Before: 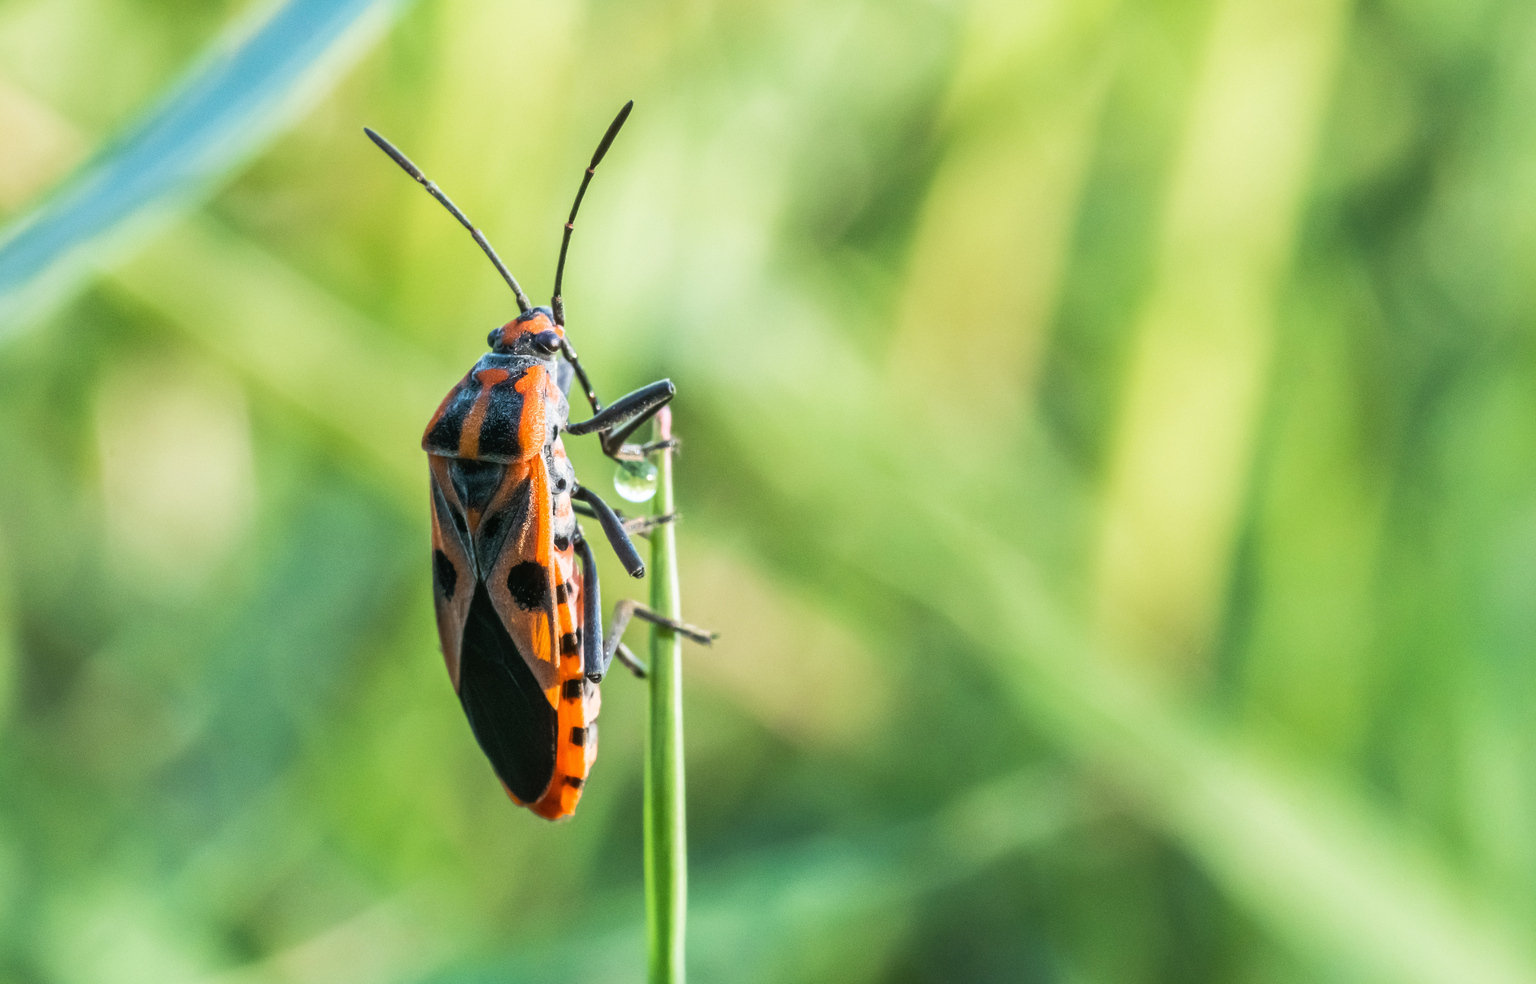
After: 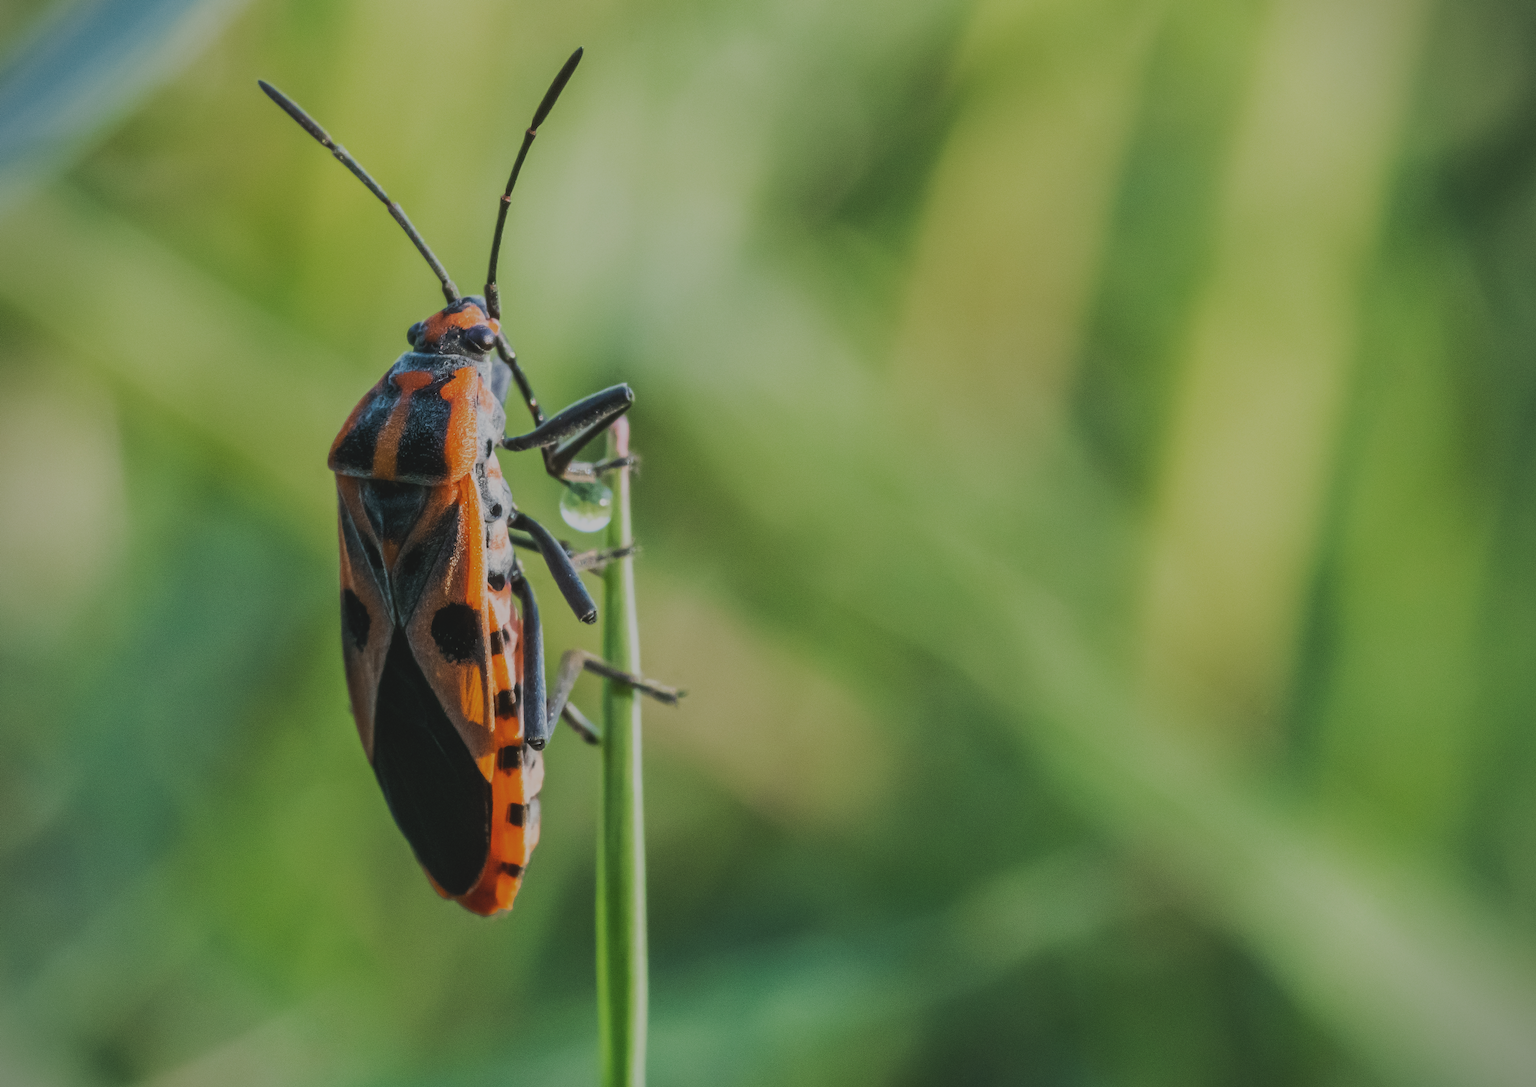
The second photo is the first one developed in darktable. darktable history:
vignetting: fall-off start 91.19%
exposure: black level correction -0.016, exposure -1.018 EV, compensate highlight preservation false
crop: left 9.807%, top 6.259%, right 7.334%, bottom 2.177%
